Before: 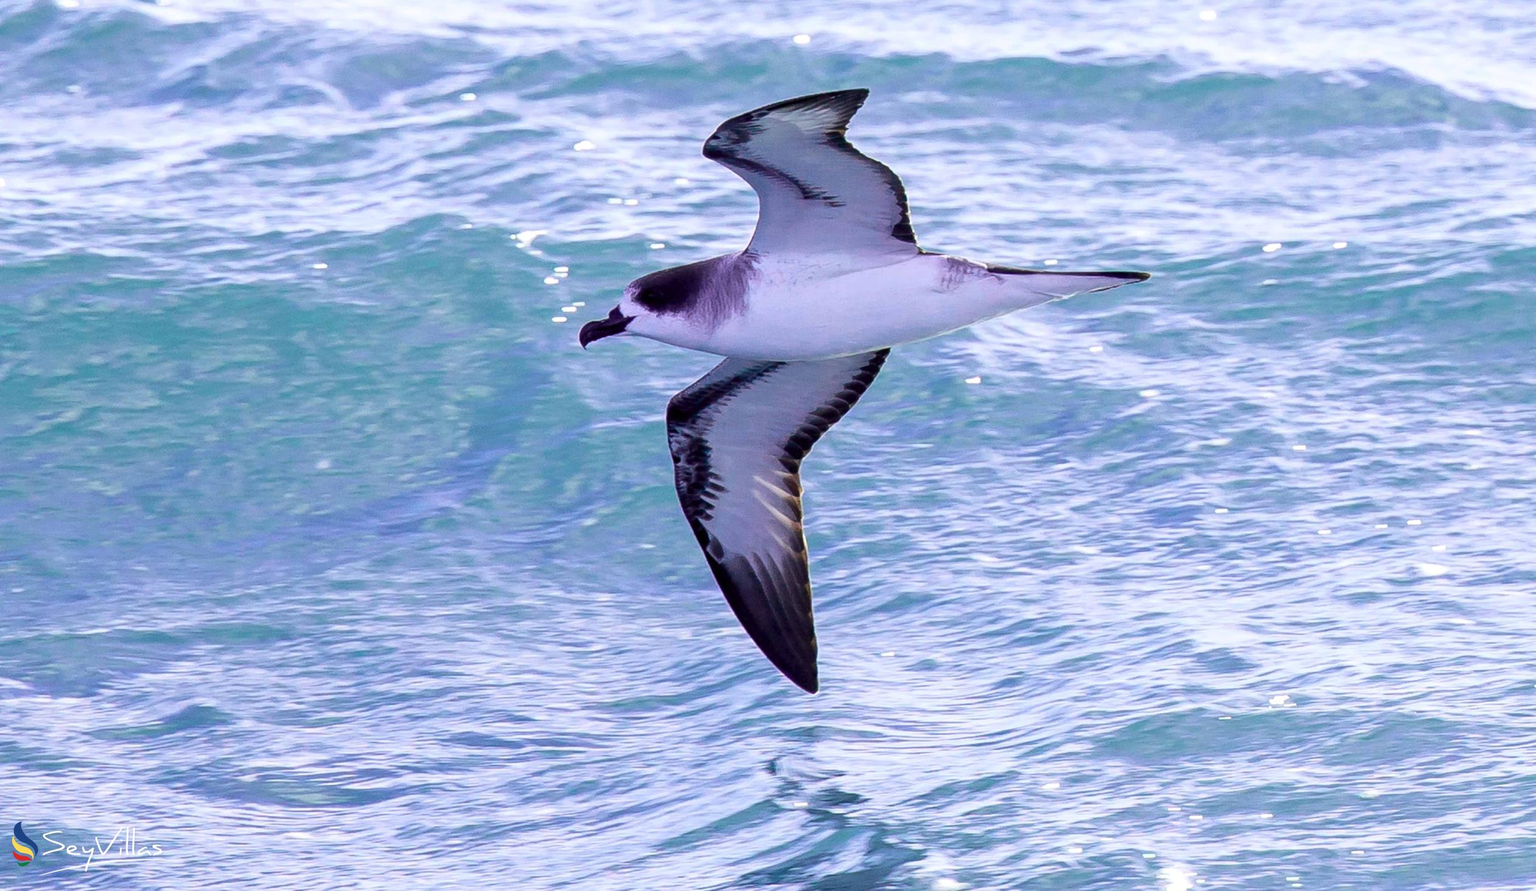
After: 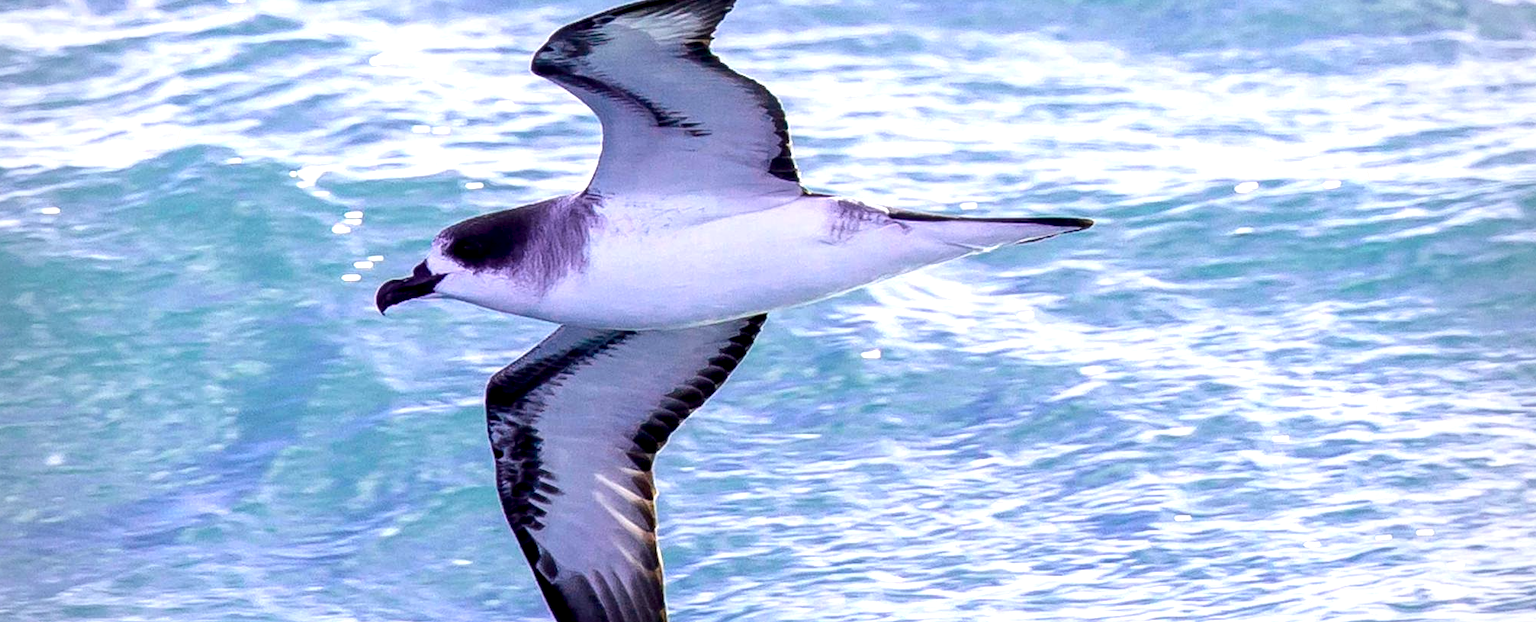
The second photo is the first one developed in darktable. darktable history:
crop: left 18.243%, top 11.098%, right 2.126%, bottom 33.211%
exposure: black level correction 0.001, exposure 0.498 EV, compensate highlight preservation false
vignetting: fall-off radius 60.84%, unbound false
local contrast: highlights 26%, shadows 74%, midtone range 0.748
